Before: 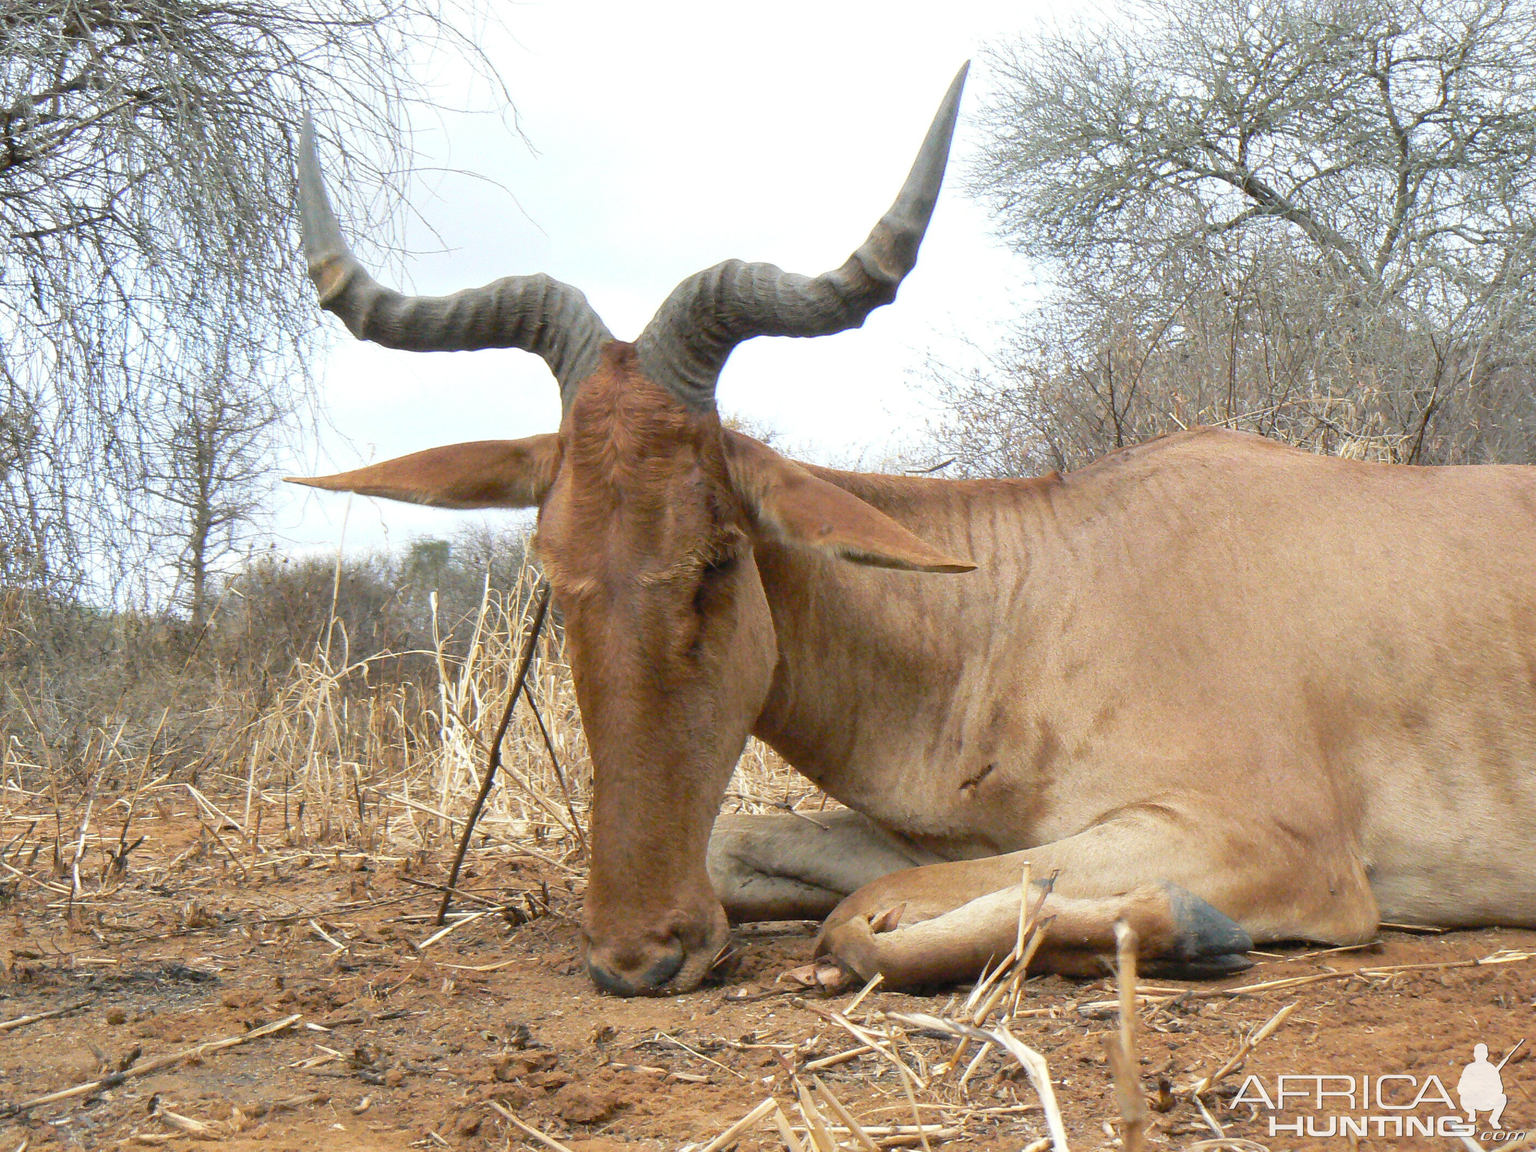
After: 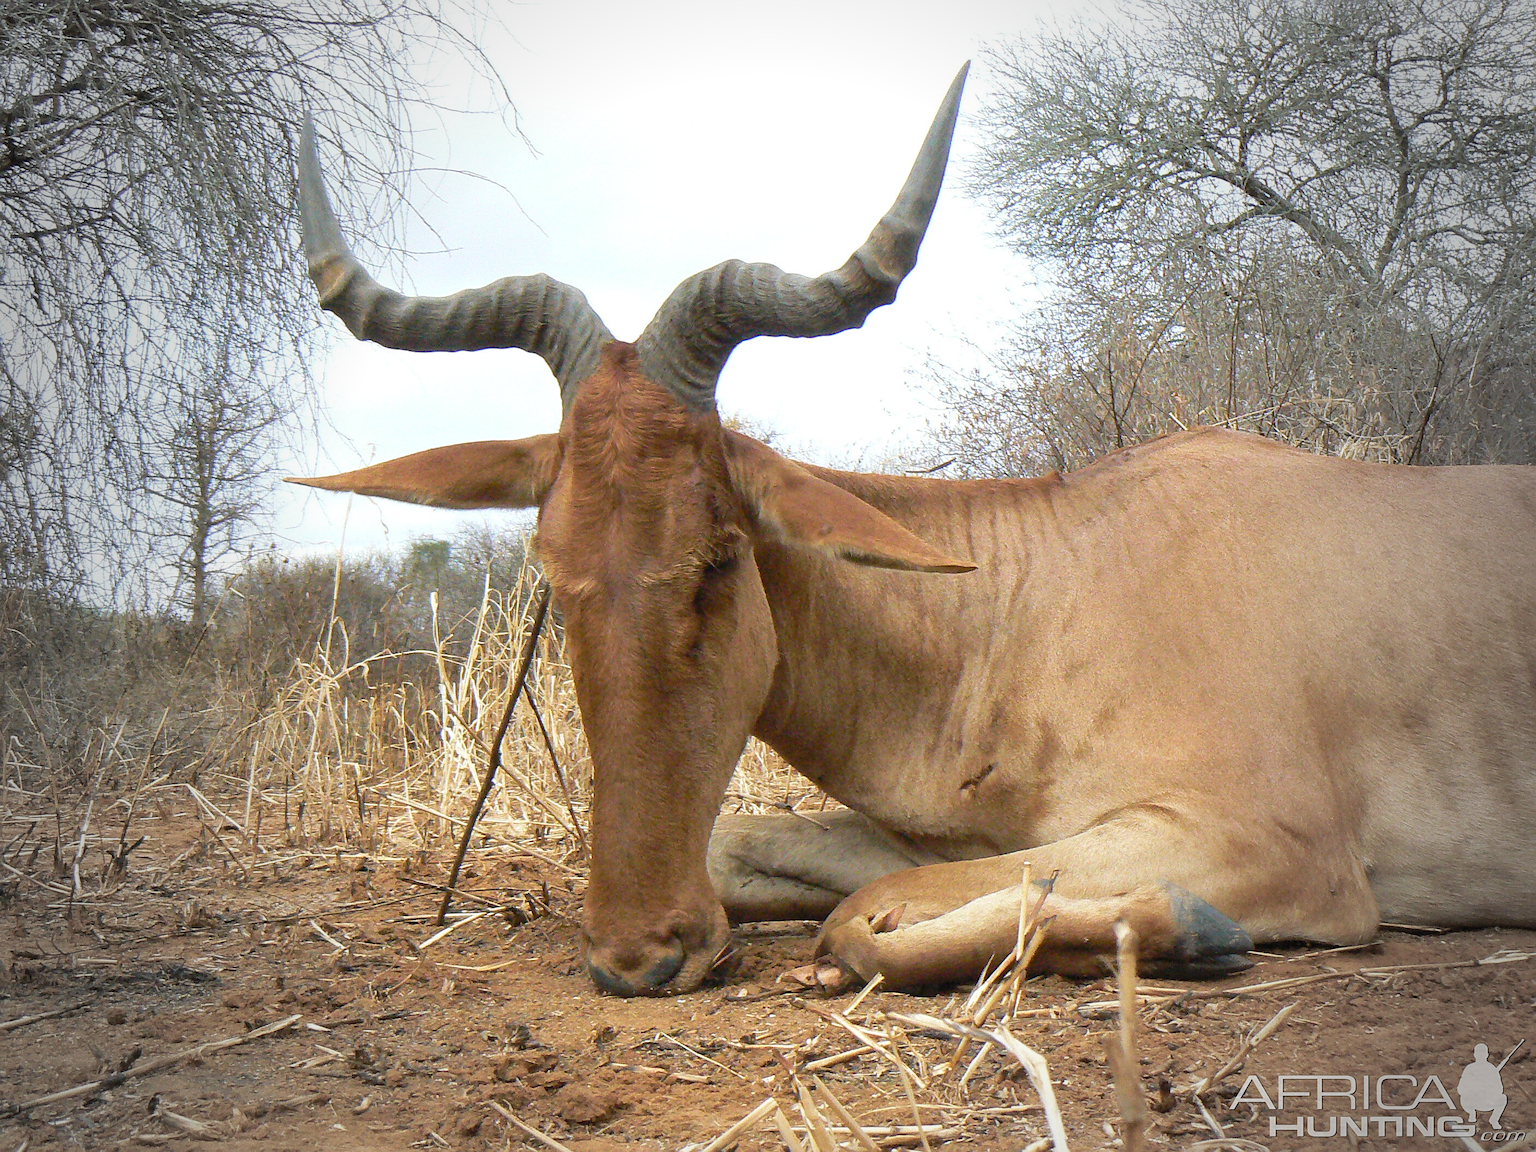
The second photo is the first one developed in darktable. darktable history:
vignetting: fall-off start 65.12%, width/height ratio 0.875, unbound false
velvia: on, module defaults
sharpen: on, module defaults
